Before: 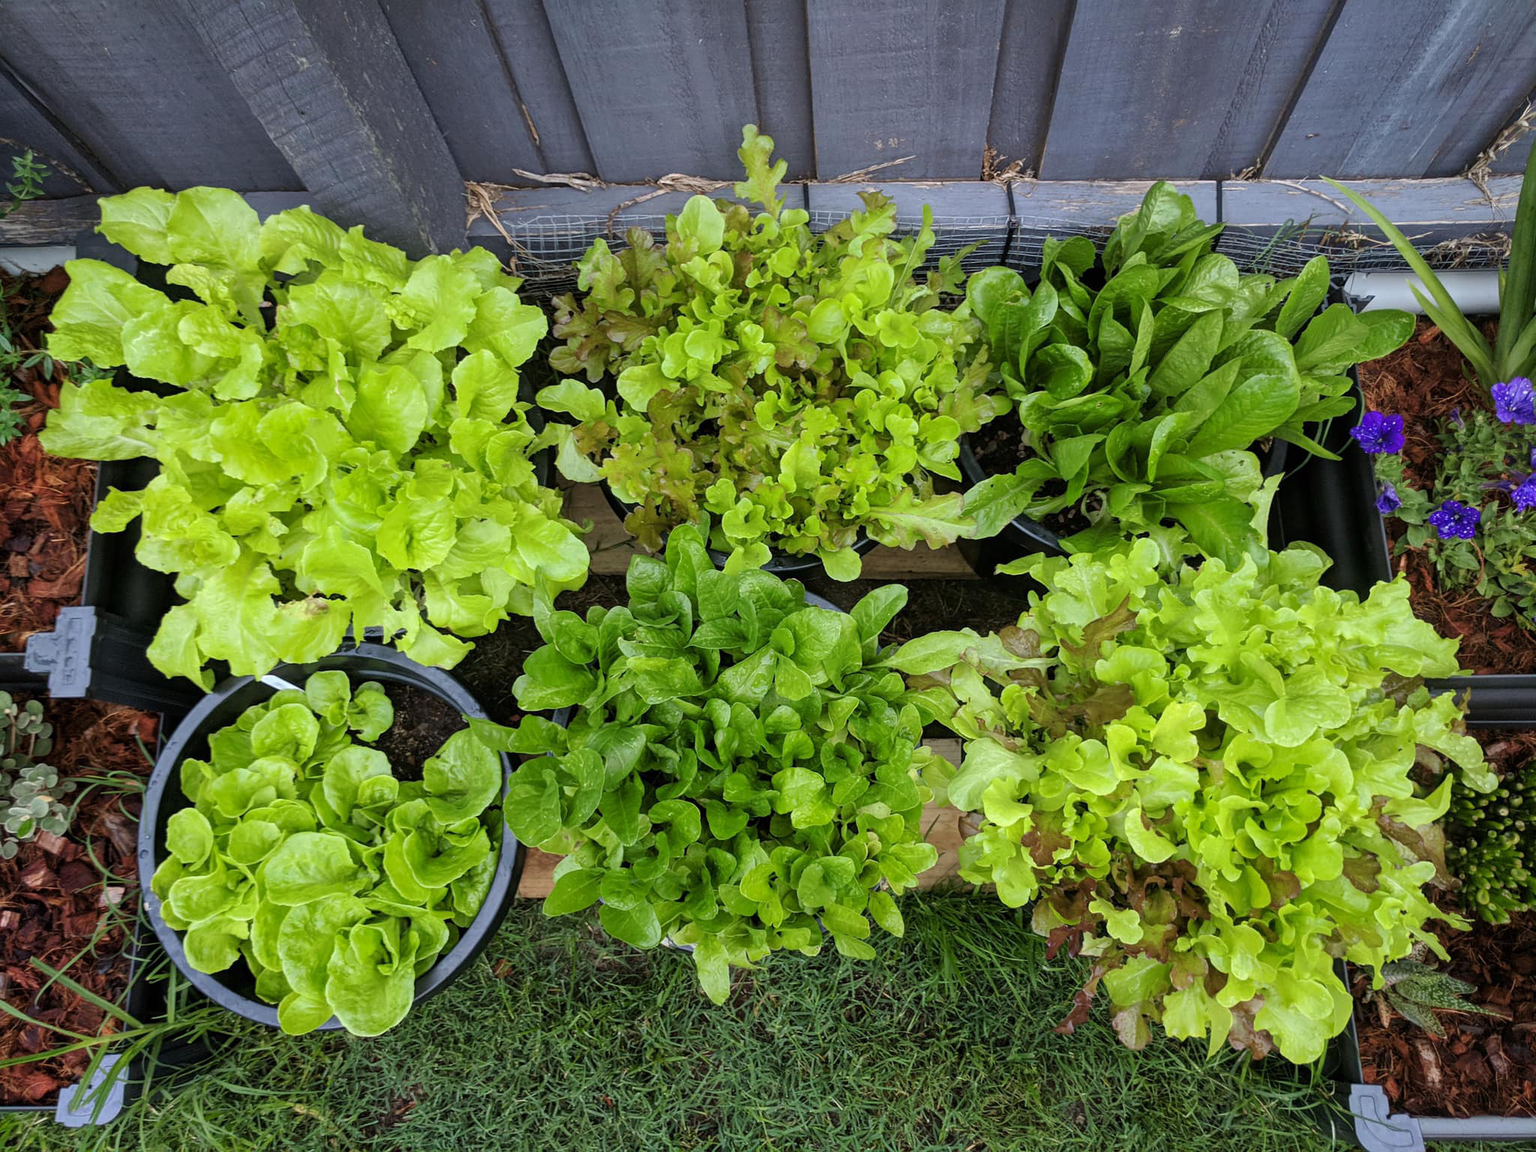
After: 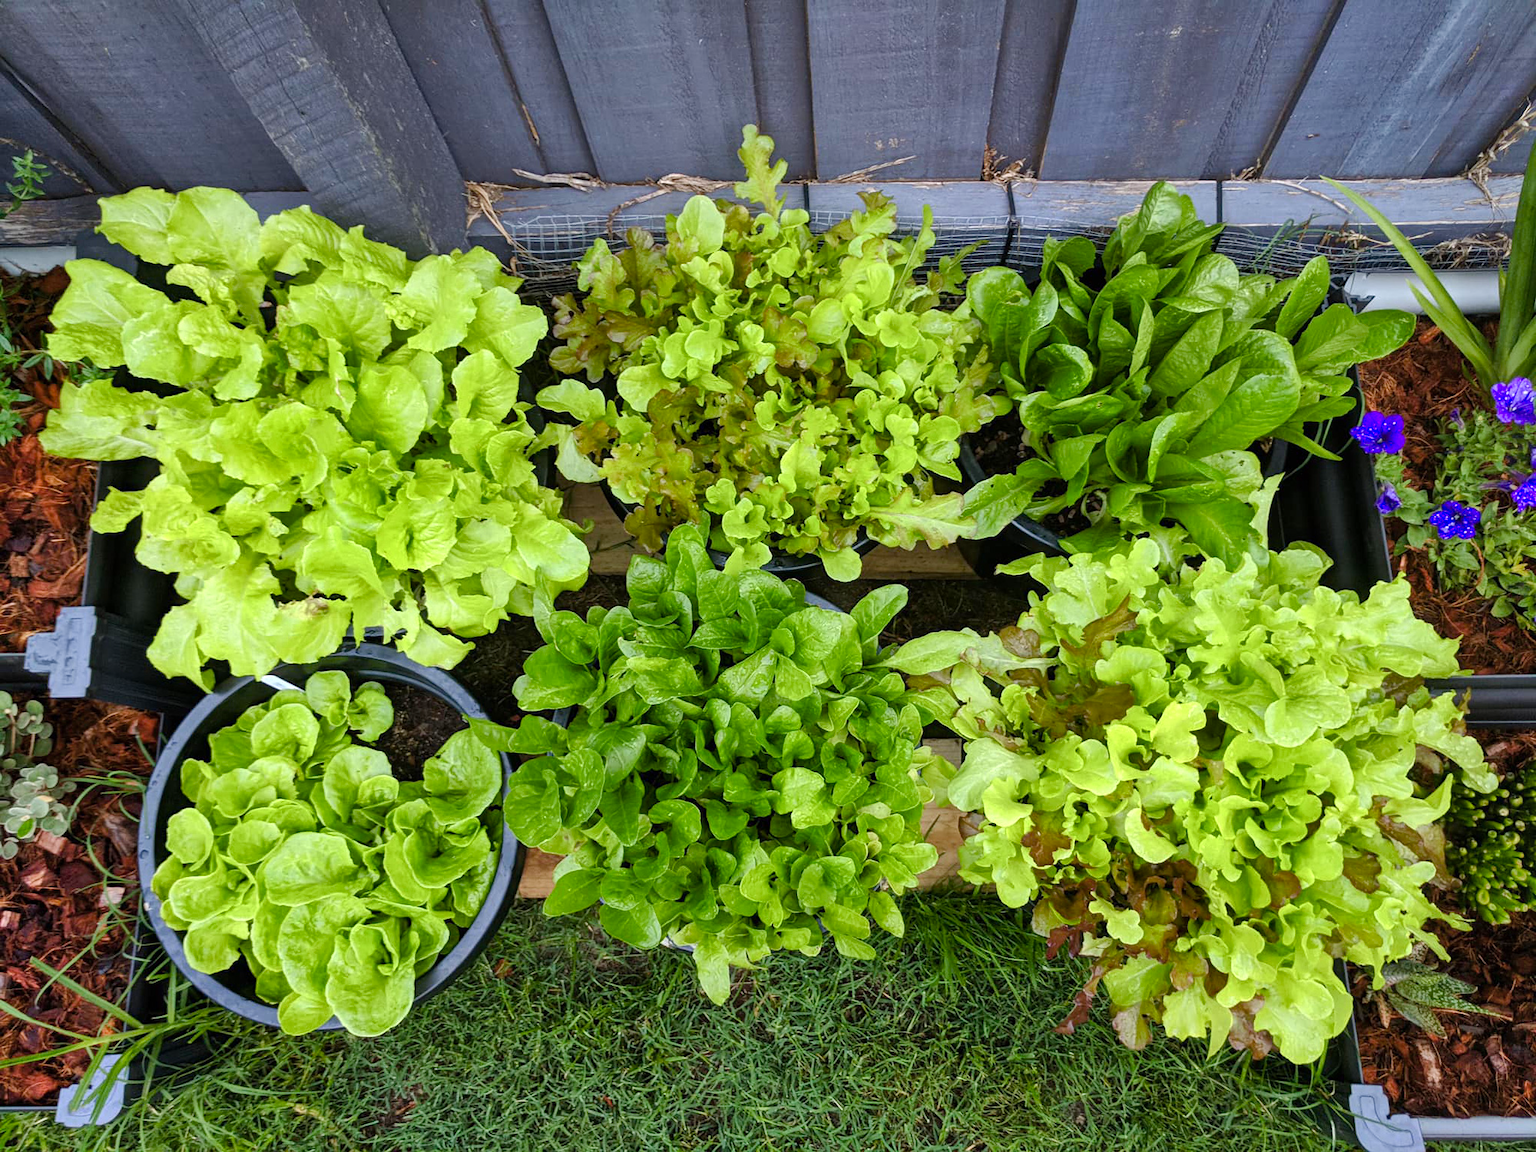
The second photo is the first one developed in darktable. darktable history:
color balance rgb: linear chroma grading › shadows 32%, linear chroma grading › global chroma -2%, linear chroma grading › mid-tones 4%, perceptual saturation grading › global saturation -2%, perceptual saturation grading › highlights -8%, perceptual saturation grading › mid-tones 8%, perceptual saturation grading › shadows 4%, perceptual brilliance grading › highlights 8%, perceptual brilliance grading › mid-tones 4%, perceptual brilliance grading › shadows 2%, global vibrance 16%, saturation formula JzAzBz (2021)
shadows and highlights: shadows 53, soften with gaussian
